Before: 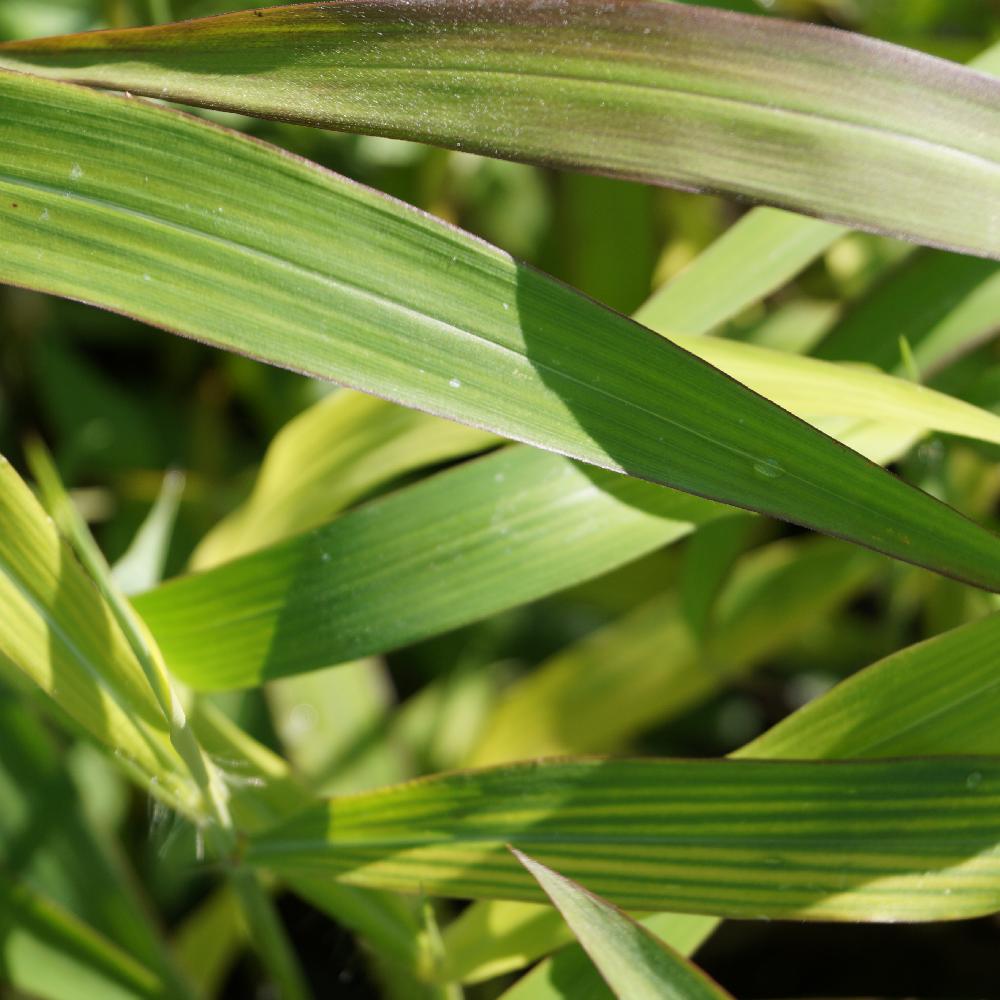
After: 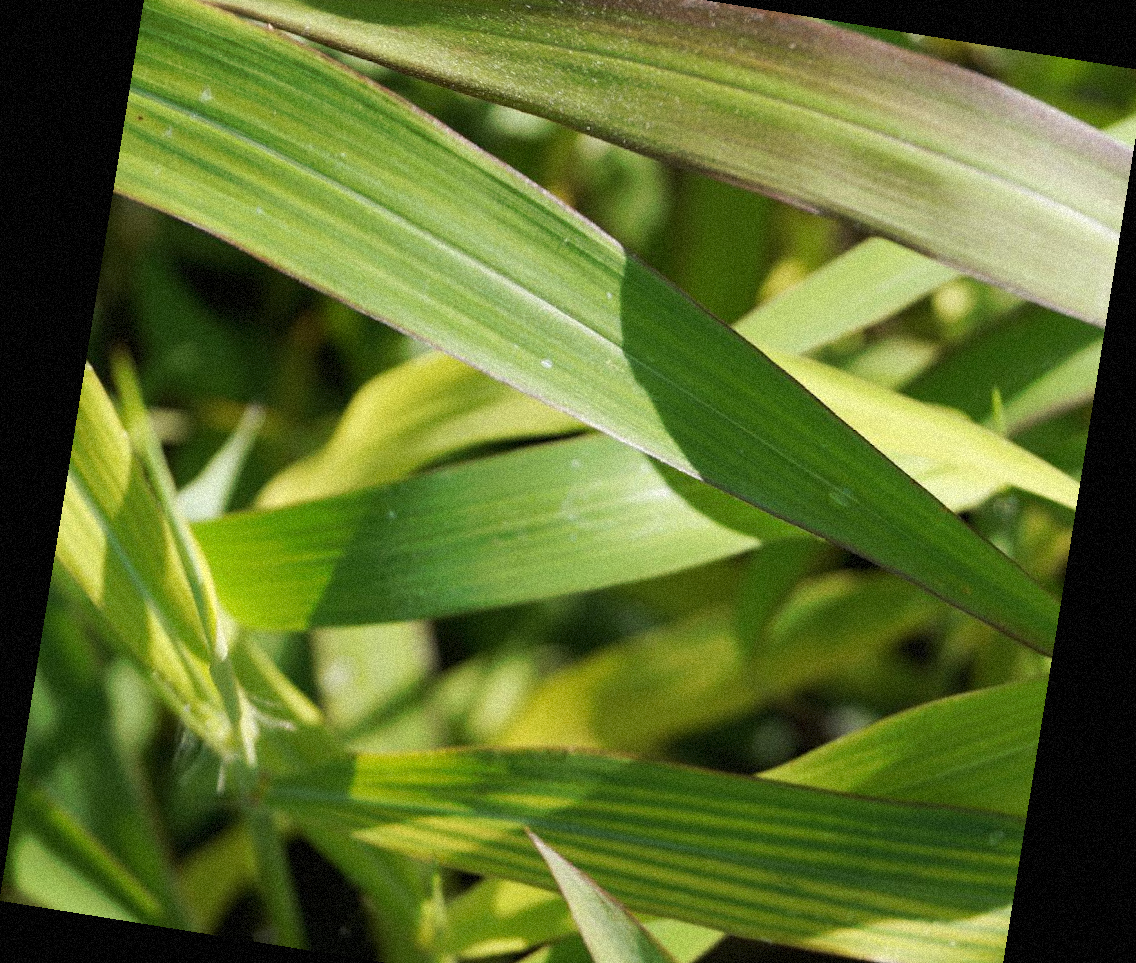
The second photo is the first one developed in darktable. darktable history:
tone curve: curves: ch0 [(0, 0) (0.003, 0.003) (0.011, 0.011) (0.025, 0.024) (0.044, 0.043) (0.069, 0.068) (0.1, 0.097) (0.136, 0.132) (0.177, 0.173) (0.224, 0.219) (0.277, 0.27) (0.335, 0.327) (0.399, 0.389) (0.468, 0.457) (0.543, 0.549) (0.623, 0.628) (0.709, 0.713) (0.801, 0.803) (0.898, 0.899) (1, 1)], preserve colors none
crop: top 7.625%, bottom 8.027%
grain: coarseness 9.38 ISO, strength 34.99%, mid-tones bias 0%
rotate and perspective: rotation 9.12°, automatic cropping off
